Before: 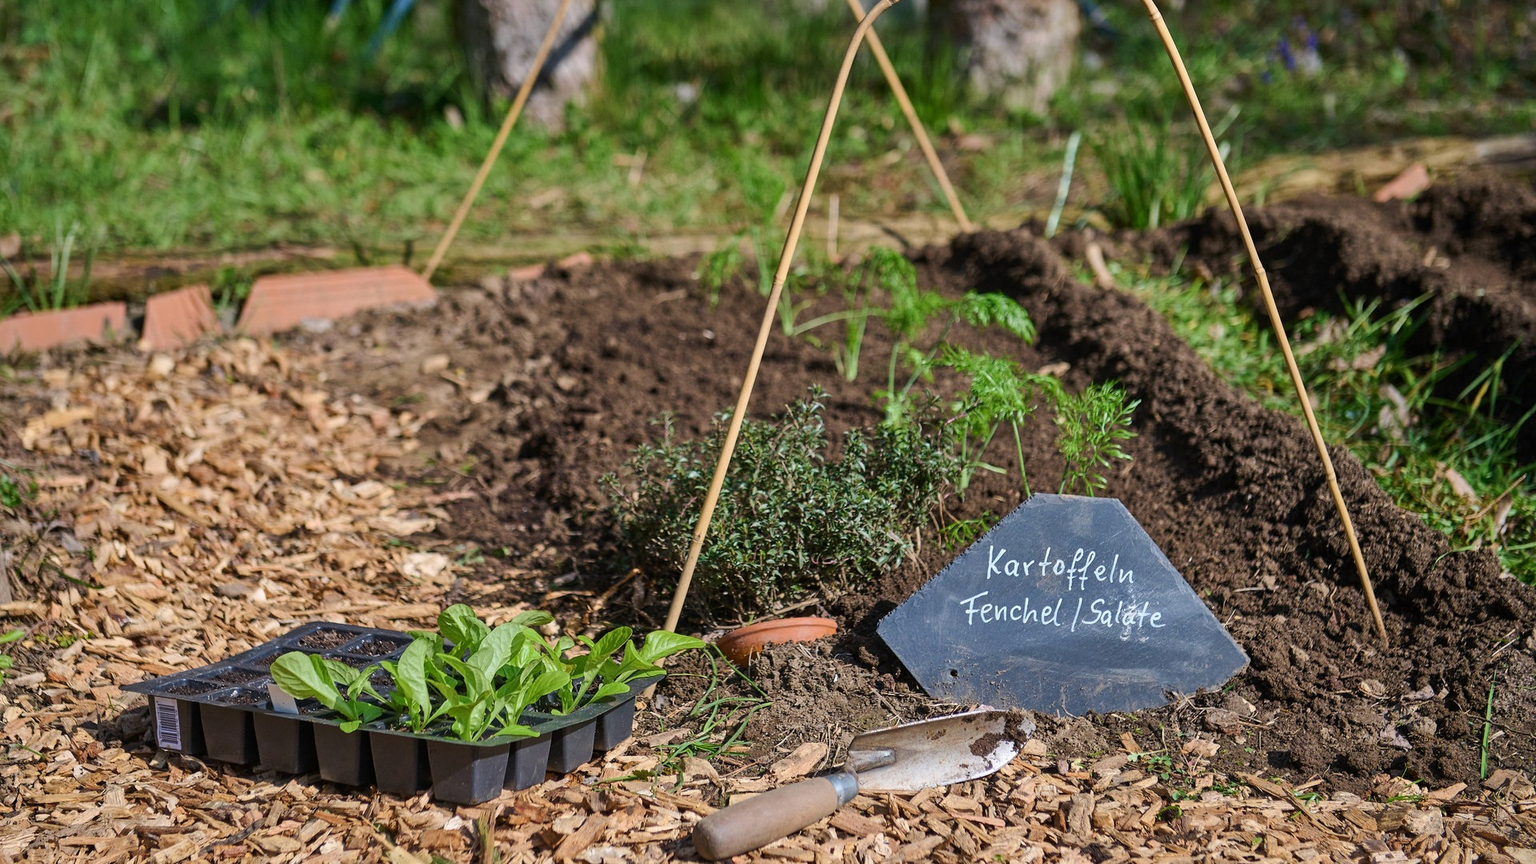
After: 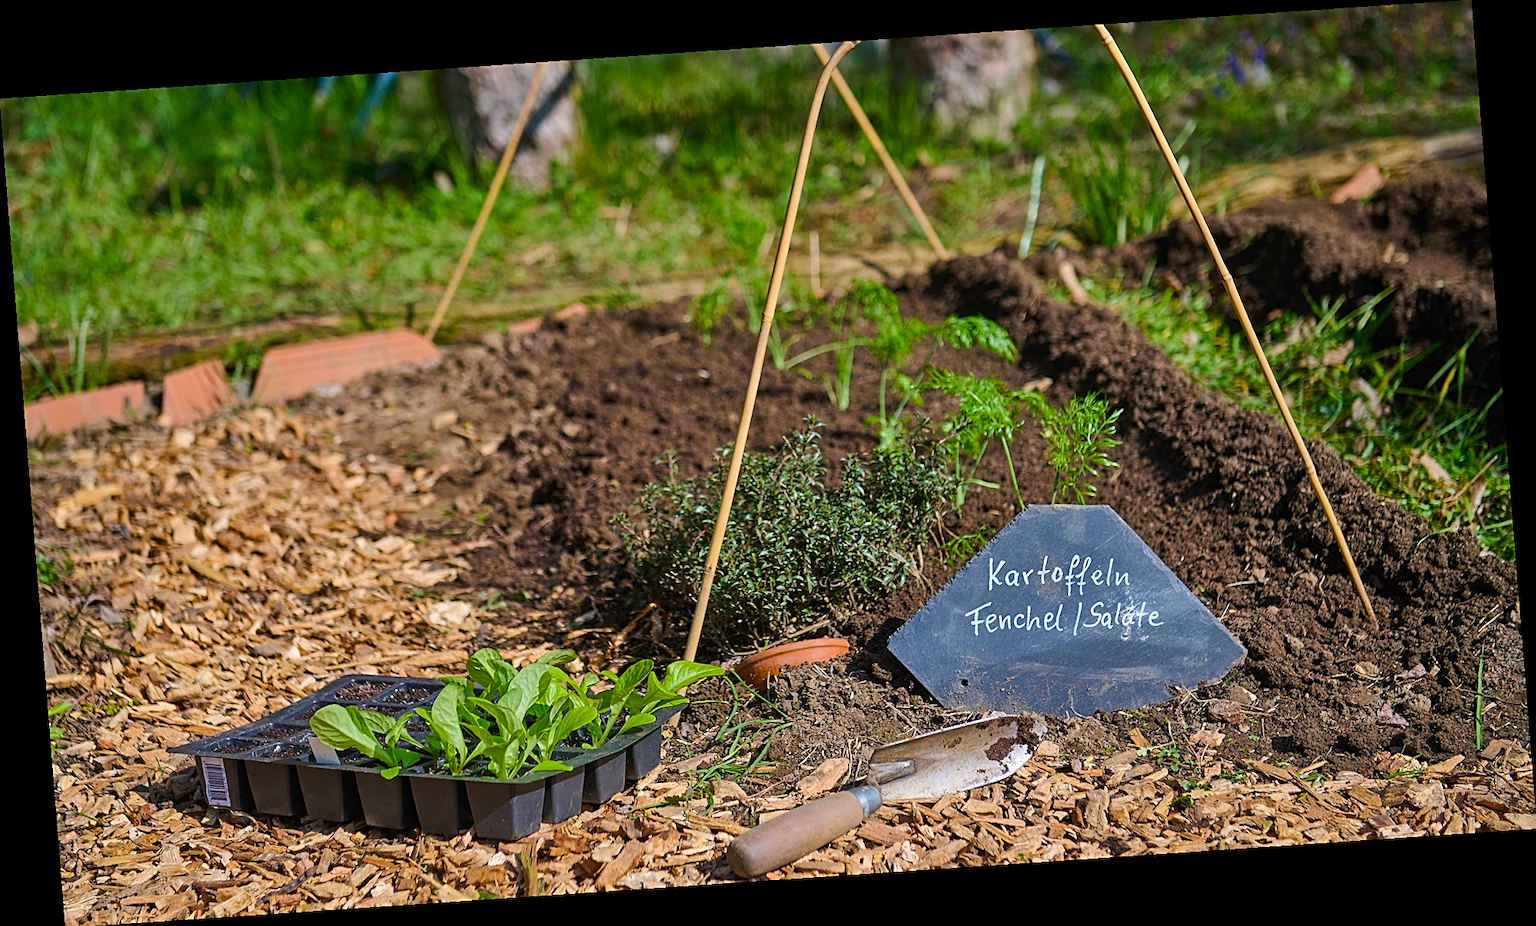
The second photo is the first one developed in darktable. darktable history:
rotate and perspective: rotation -4.2°, shear 0.006, automatic cropping off
sharpen: on, module defaults
color balance rgb: perceptual saturation grading › global saturation 25%, global vibrance 10%
